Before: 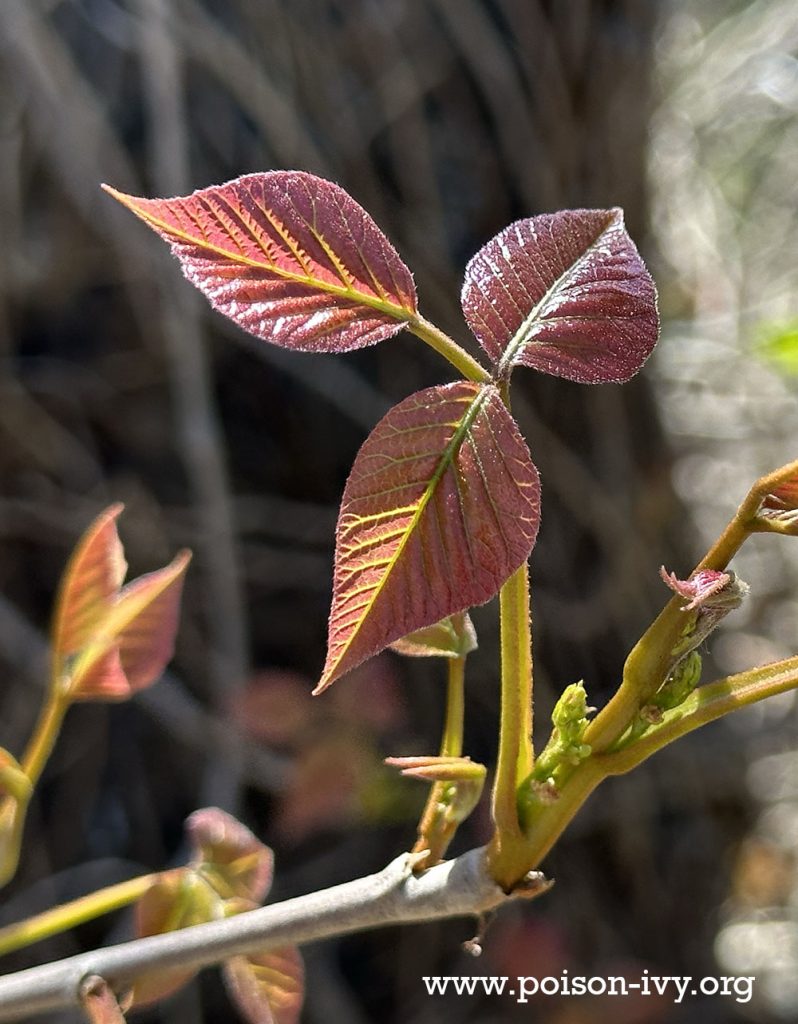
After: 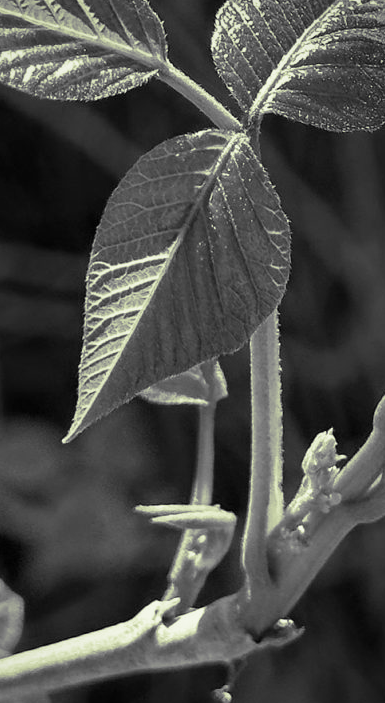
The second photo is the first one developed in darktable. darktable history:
vignetting: brightness -0.233, saturation 0.141
split-toning: shadows › hue 290.82°, shadows › saturation 0.34, highlights › saturation 0.38, balance 0, compress 50%
monochrome: a 30.25, b 92.03
crop: left 31.379%, top 24.658%, right 20.326%, bottom 6.628%
white balance: red 0.954, blue 1.079
